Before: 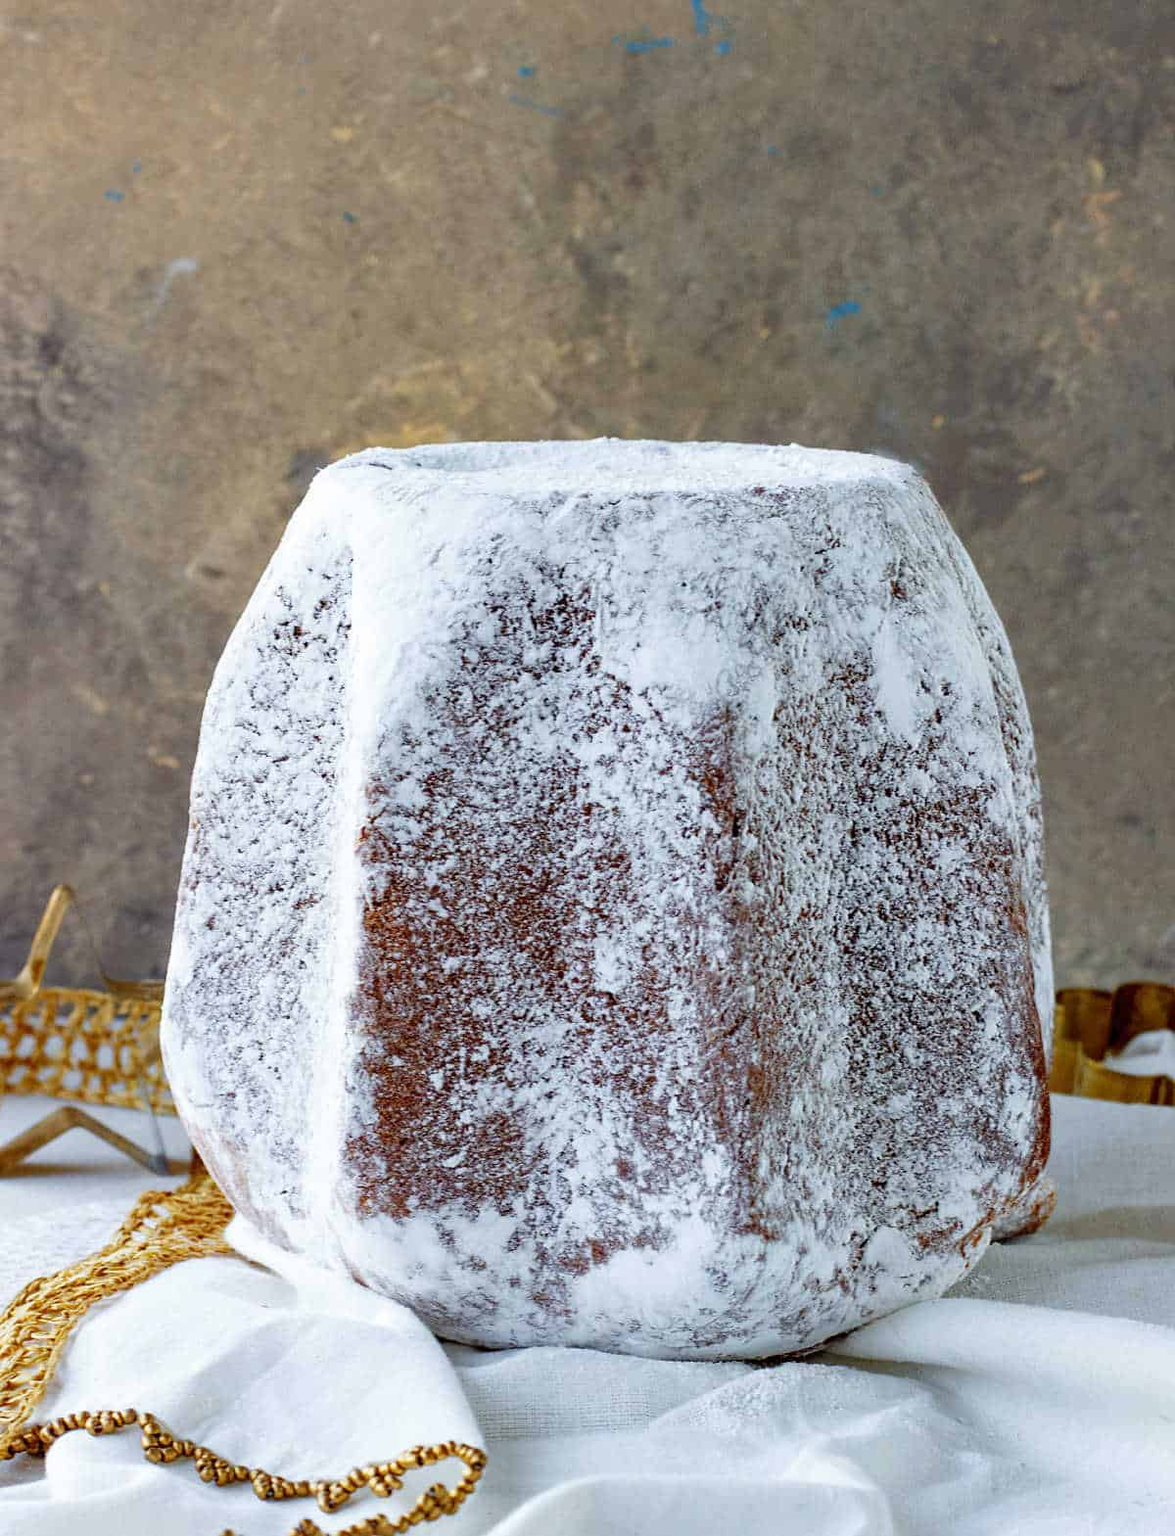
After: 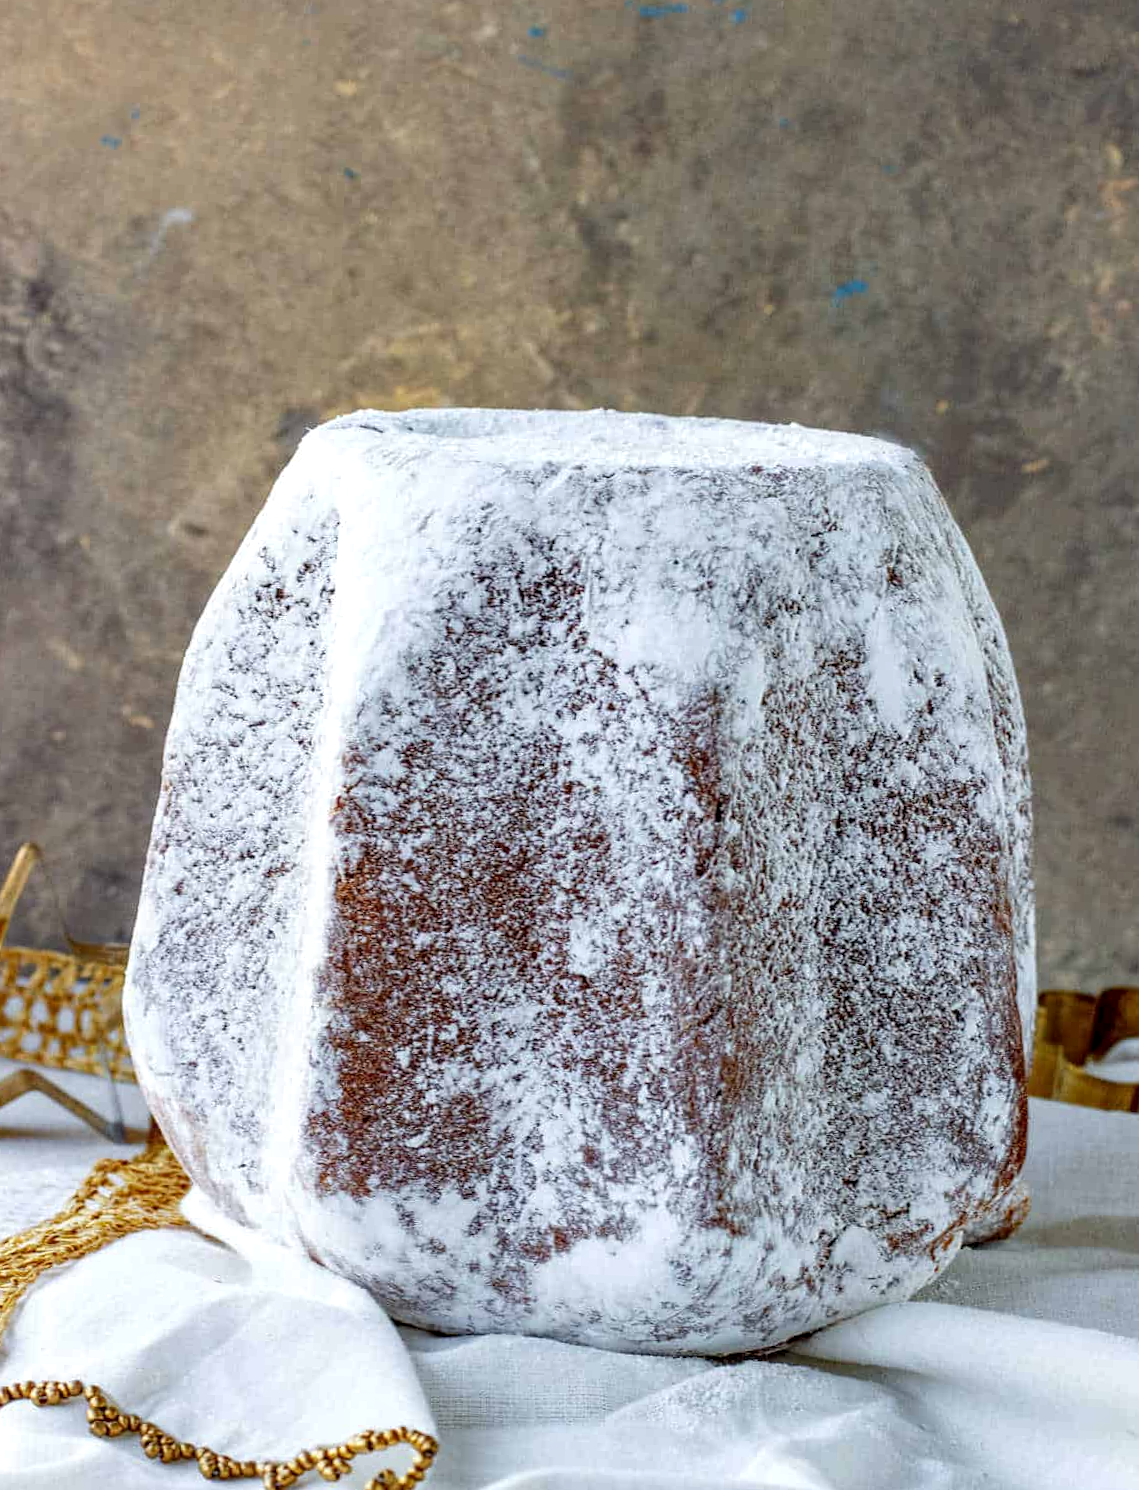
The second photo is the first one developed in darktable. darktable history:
local contrast: on, module defaults
levels: black 3.8%
crop and rotate: angle -2.35°
